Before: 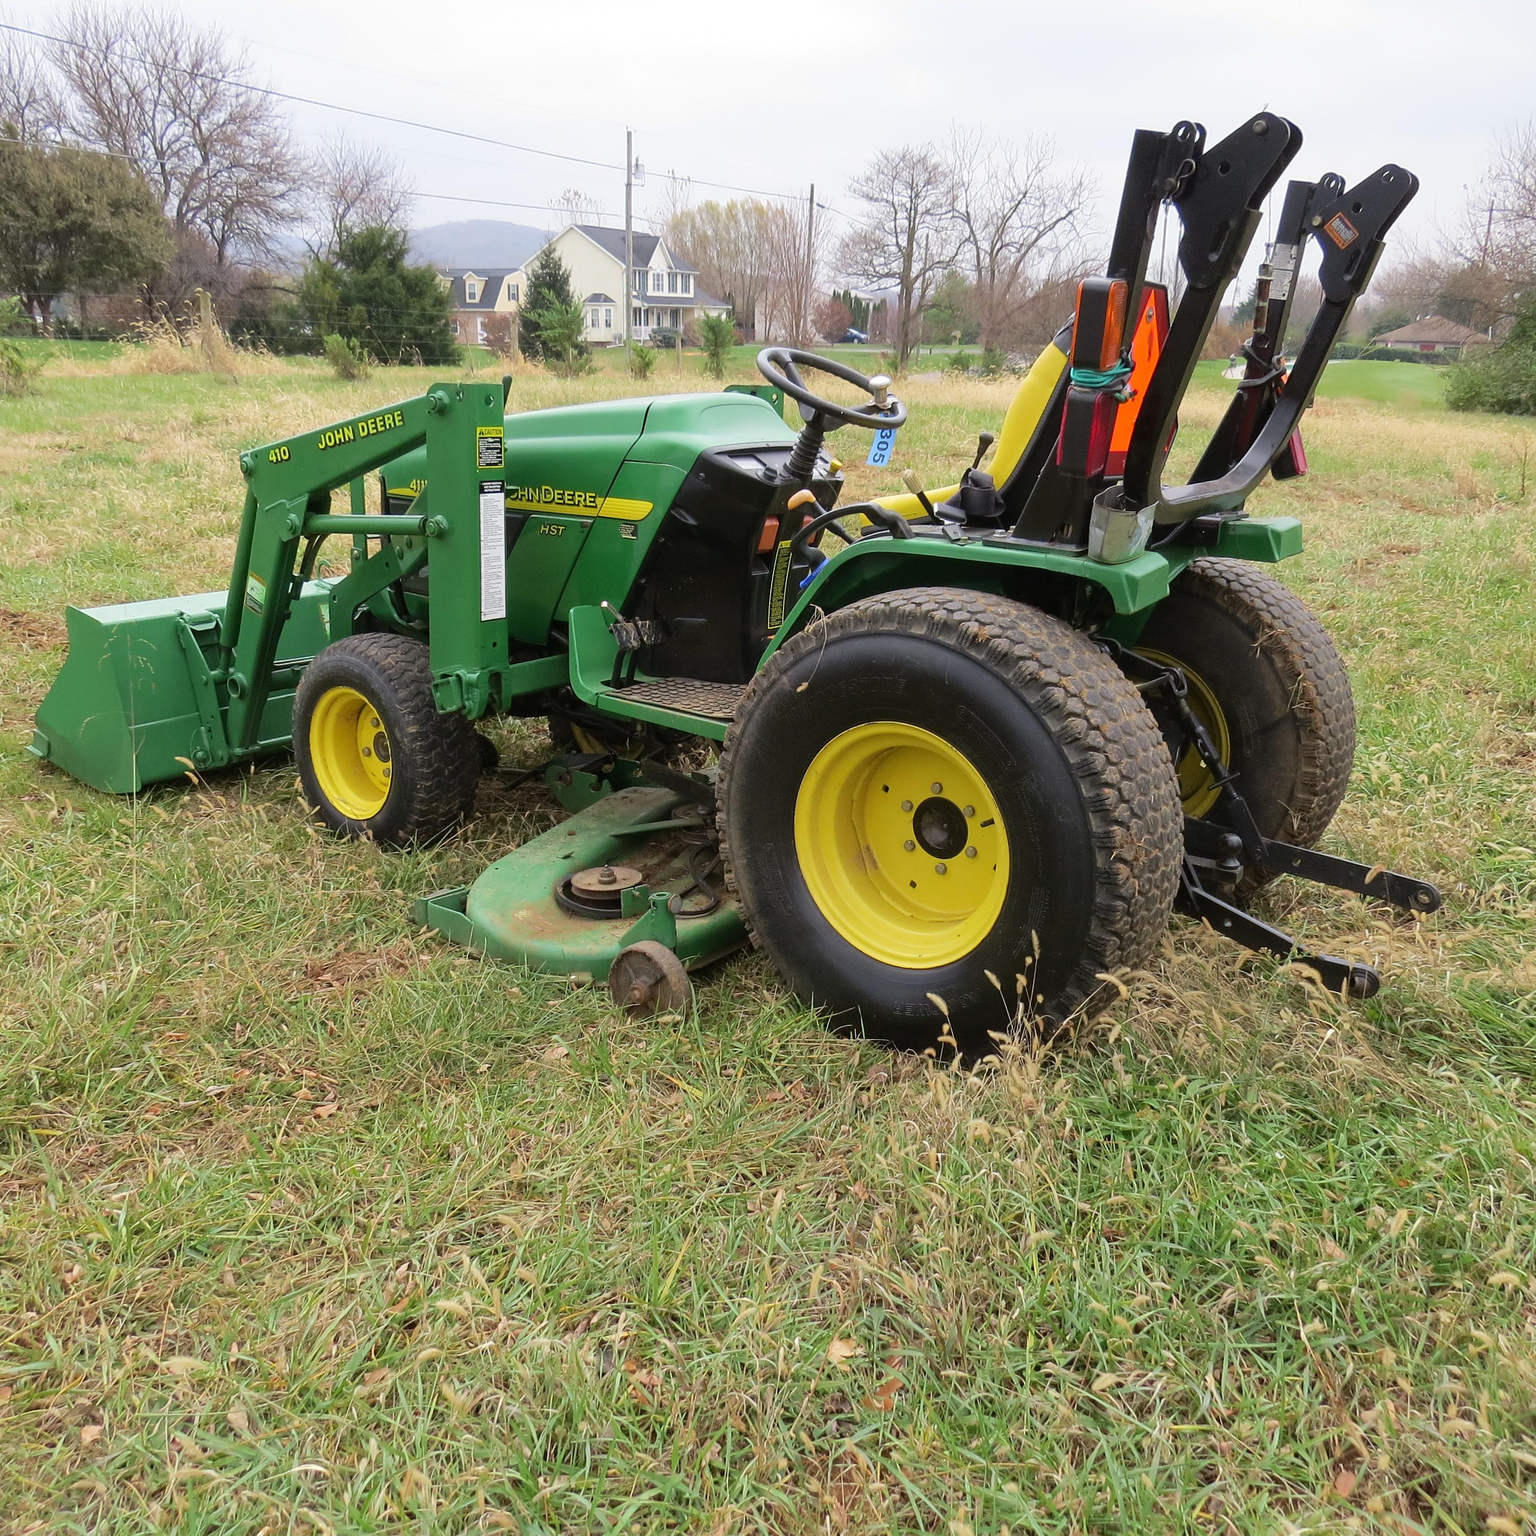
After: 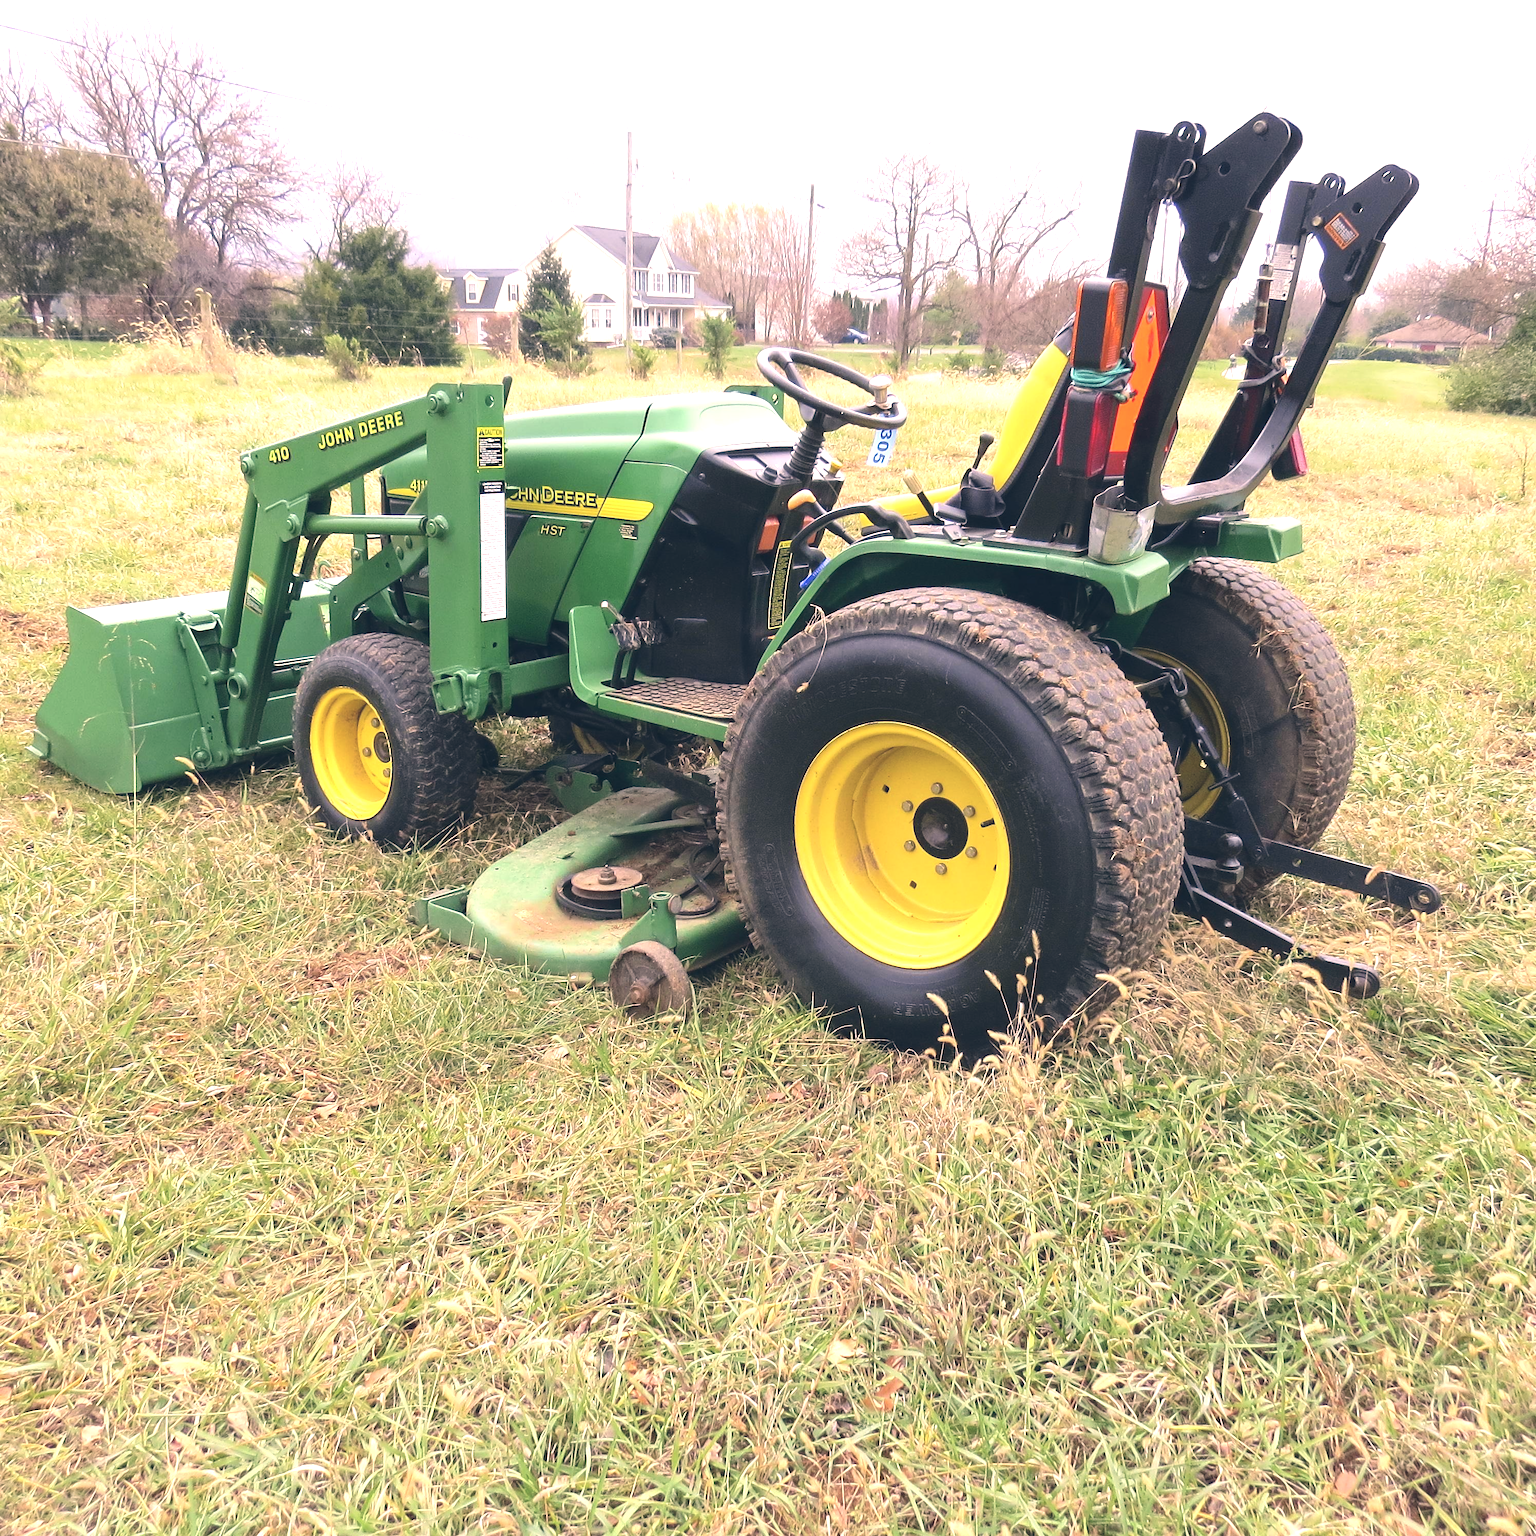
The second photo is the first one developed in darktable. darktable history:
color correction: highlights a* 13.8, highlights b* 5.64, shadows a* -5.65, shadows b* -15.73, saturation 0.875
exposure: black level correction -0.005, exposure 1.007 EV, compensate highlight preservation false
